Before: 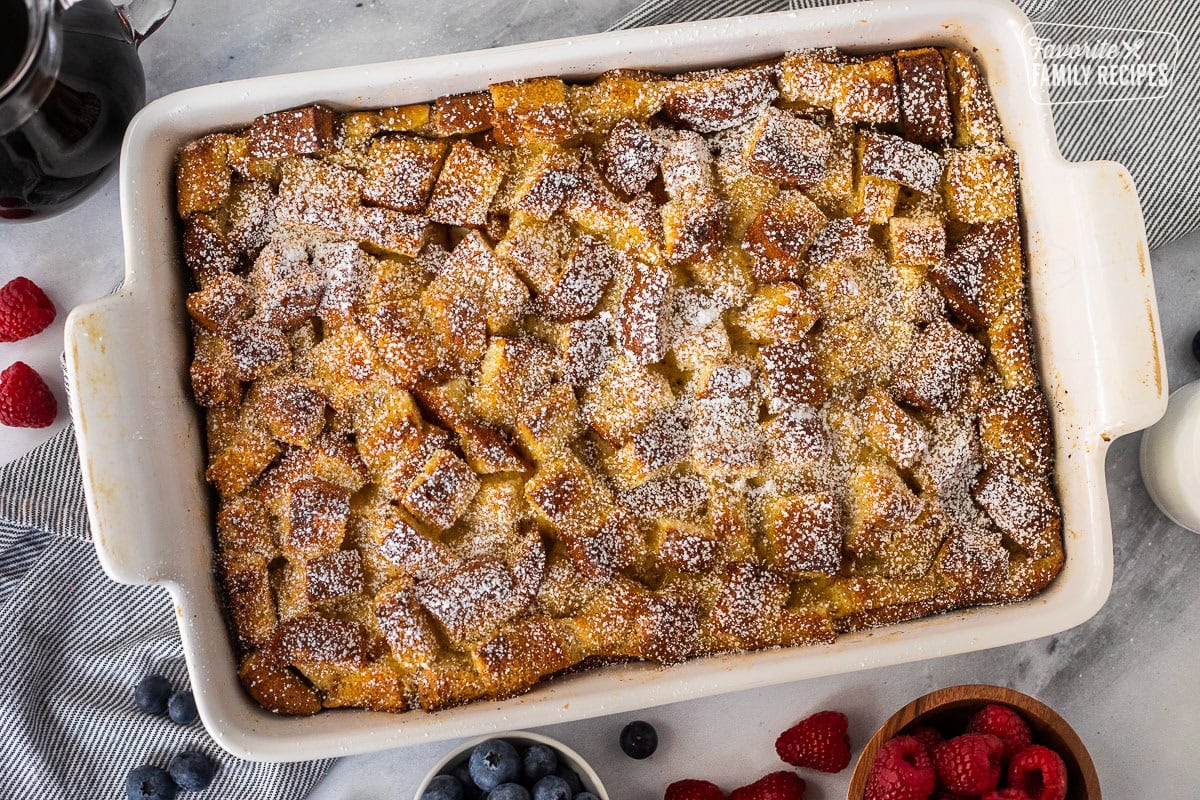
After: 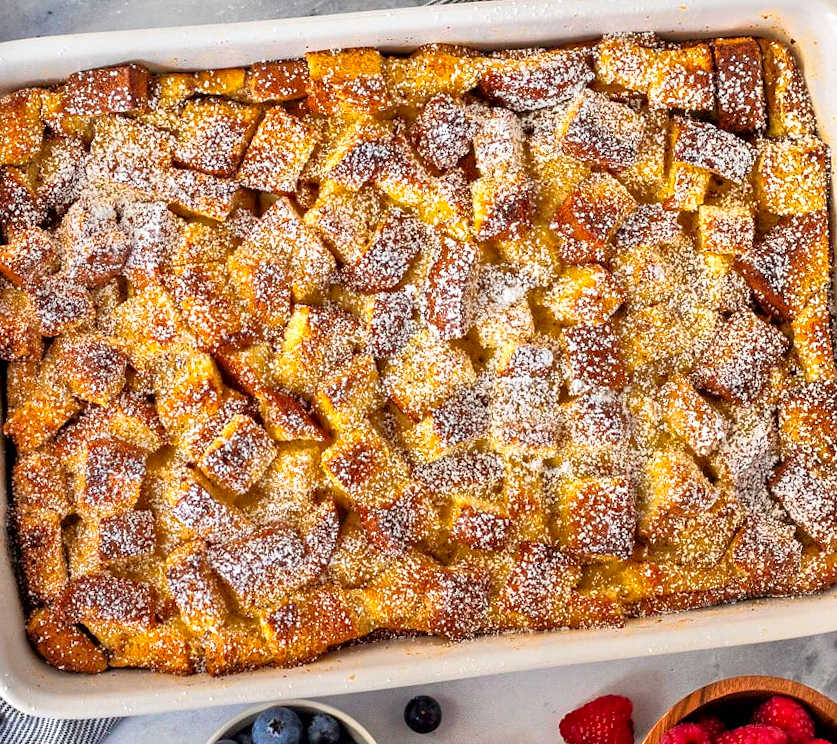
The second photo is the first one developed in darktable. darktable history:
contrast brightness saturation: brightness -0.02, saturation 0.369
crop and rotate: angle -2.83°, left 14.195%, top 0.031%, right 10.905%, bottom 0.081%
color zones: curves: ch0 [(0, 0.558) (0.143, 0.559) (0.286, 0.529) (0.429, 0.505) (0.571, 0.5) (0.714, 0.5) (0.857, 0.5) (1, 0.558)]; ch1 [(0, 0.469) (0.01, 0.469) (0.12, 0.446) (0.248, 0.469) (0.5, 0.5) (0.748, 0.5) (0.99, 0.469) (1, 0.469)]
tone equalizer: -7 EV 0.159 EV, -6 EV 0.604 EV, -5 EV 1.13 EV, -4 EV 1.32 EV, -3 EV 1.16 EV, -2 EV 0.6 EV, -1 EV 0.164 EV
contrast equalizer: y [[0.6 ×6], [0.55 ×6], [0 ×6], [0 ×6], [0 ×6]], mix 0.316
